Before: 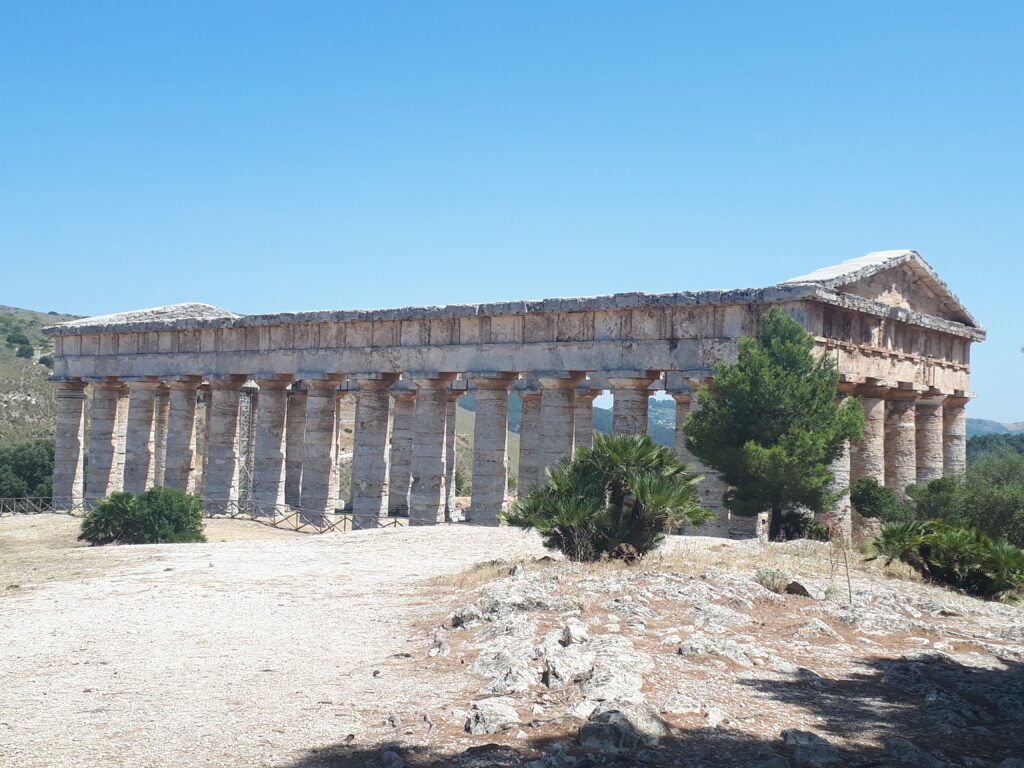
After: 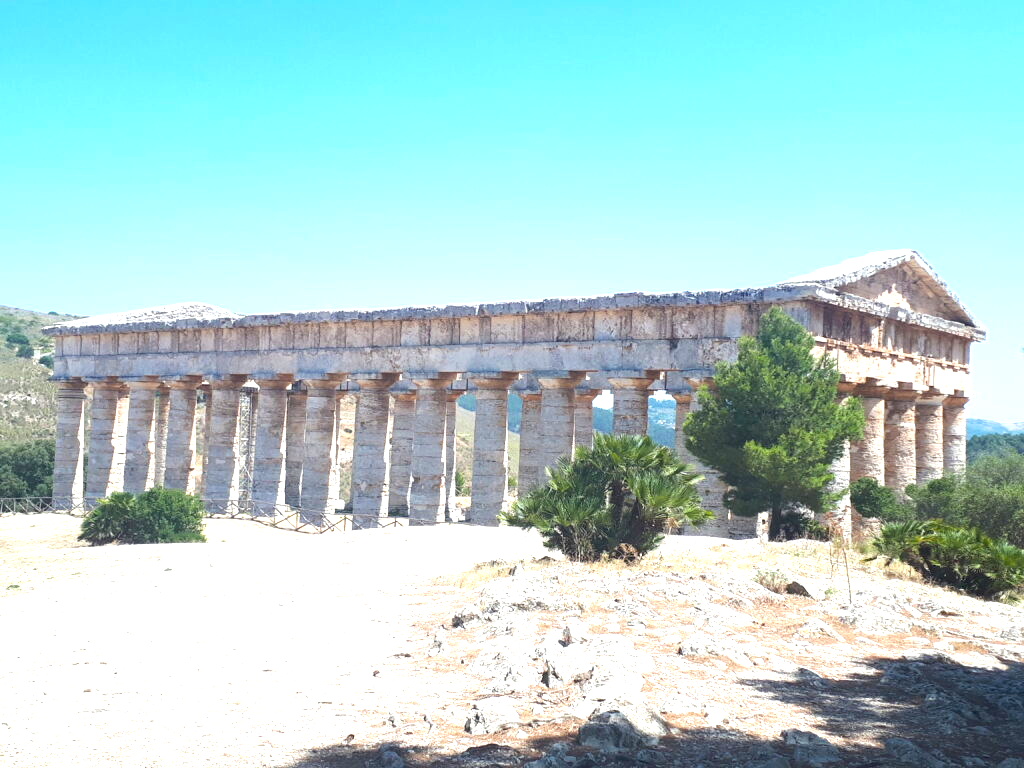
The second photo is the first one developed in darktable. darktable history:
contrast brightness saturation: saturation -0.065
exposure: exposure 1.001 EV, compensate exposure bias true, compensate highlight preservation false
color balance rgb: perceptual saturation grading › global saturation 19.345%, global vibrance 20.43%
tone equalizer: edges refinement/feathering 500, mask exposure compensation -1.57 EV, preserve details guided filter
